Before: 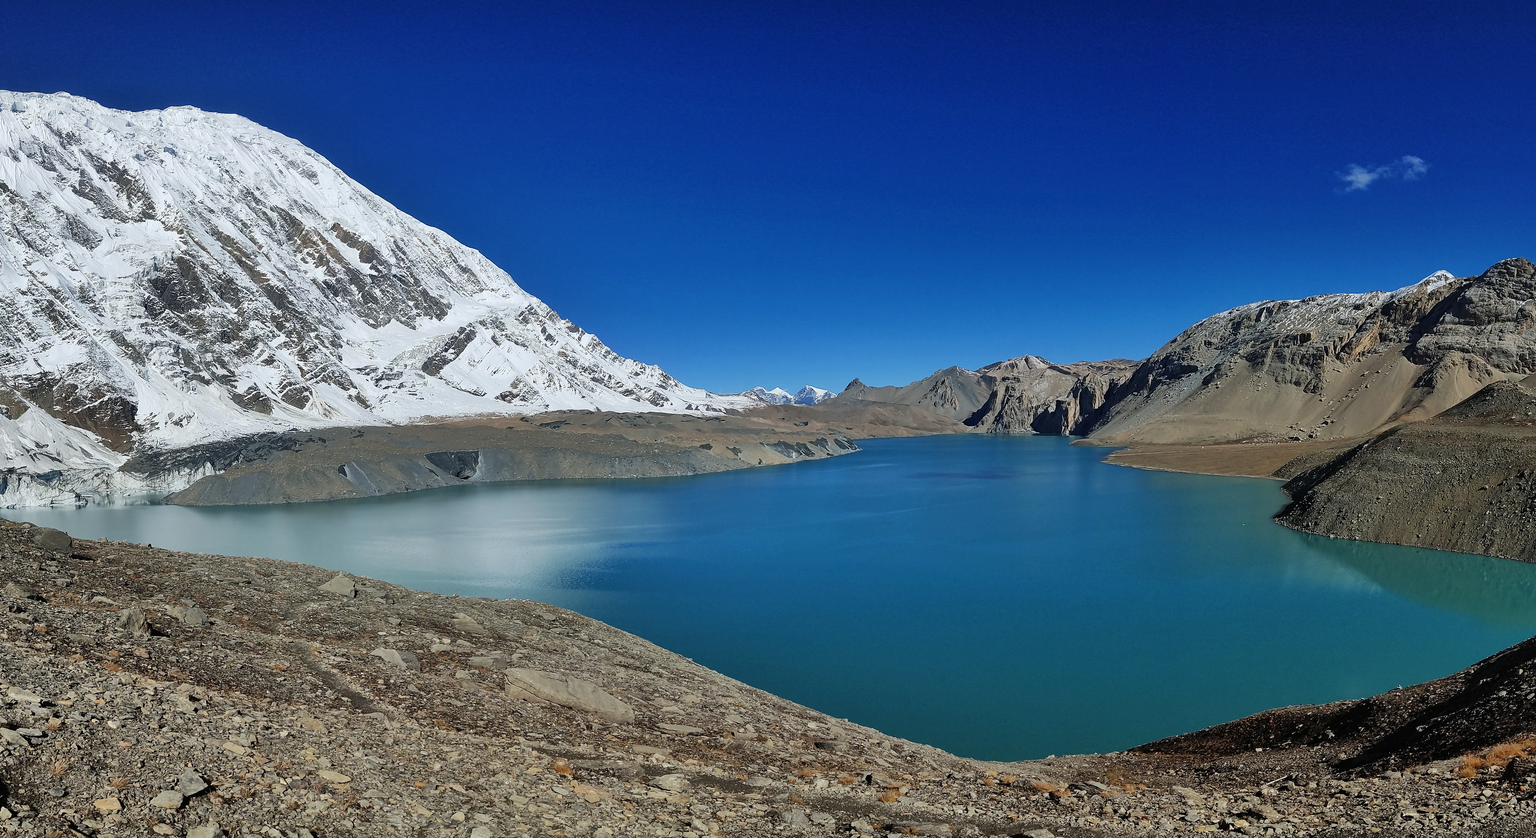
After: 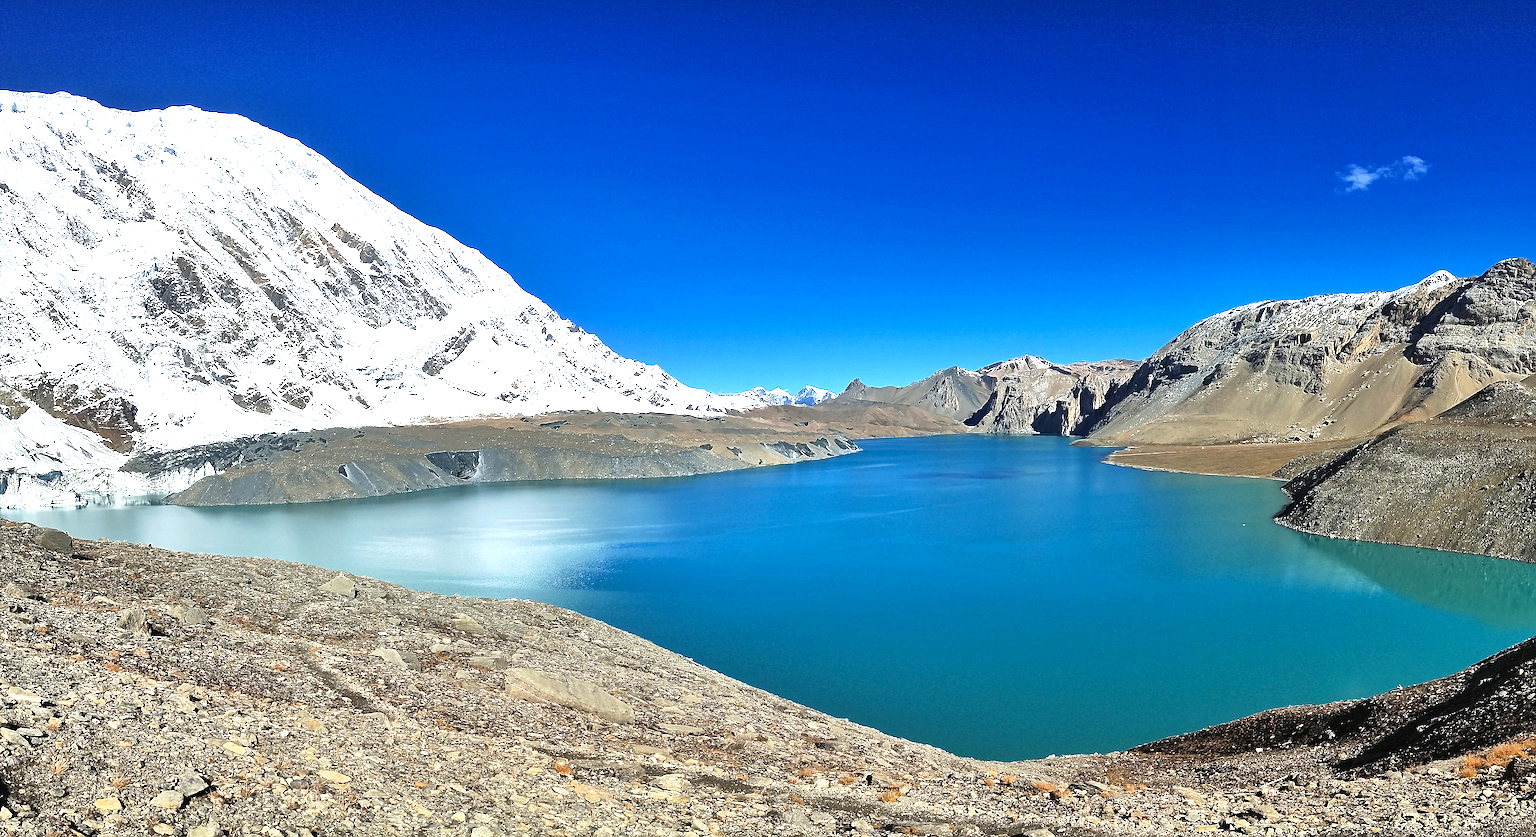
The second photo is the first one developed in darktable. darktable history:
haze removal: compatibility mode true, adaptive false
sharpen: on, module defaults
exposure: black level correction 0, exposure 1.2 EV, compensate exposure bias true, compensate highlight preservation false
